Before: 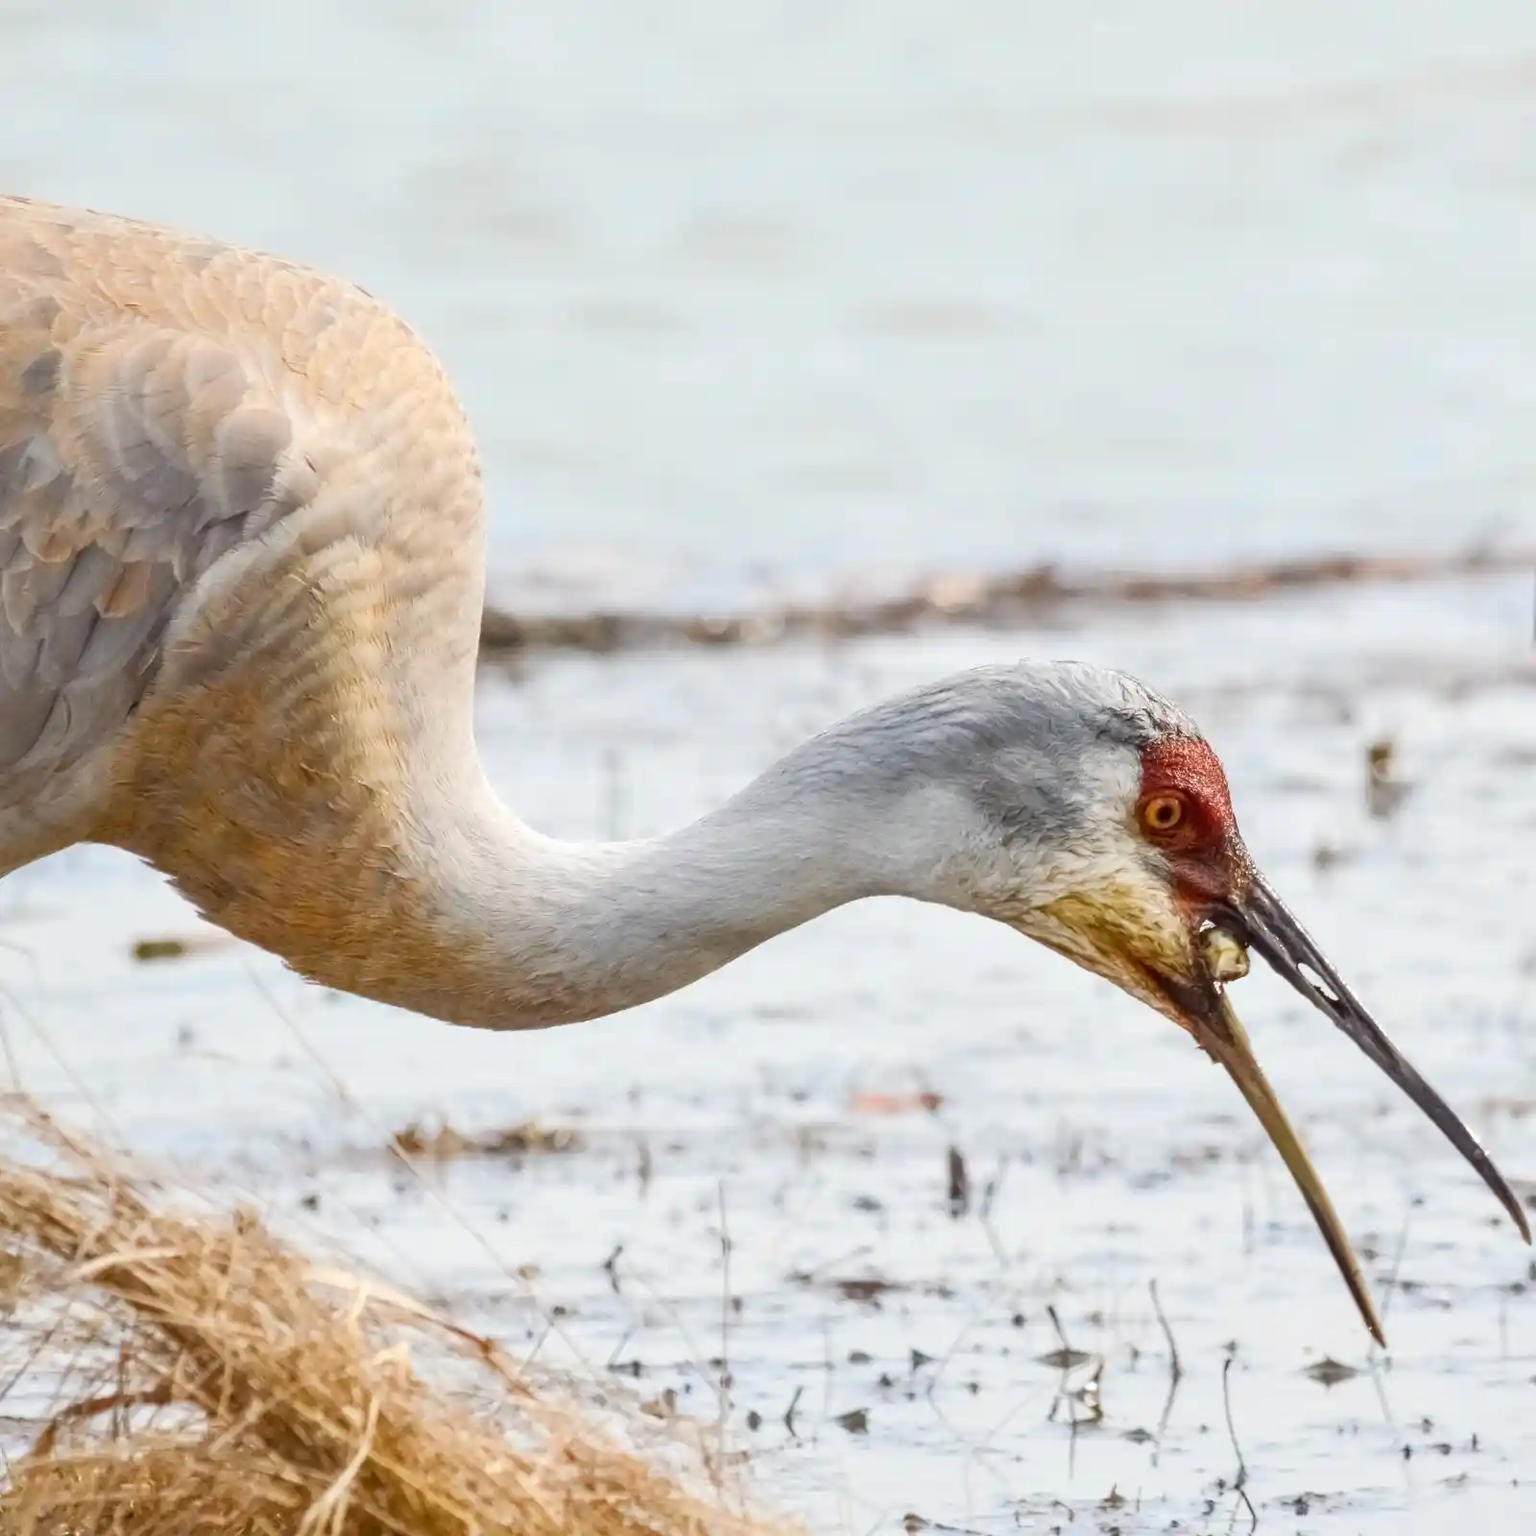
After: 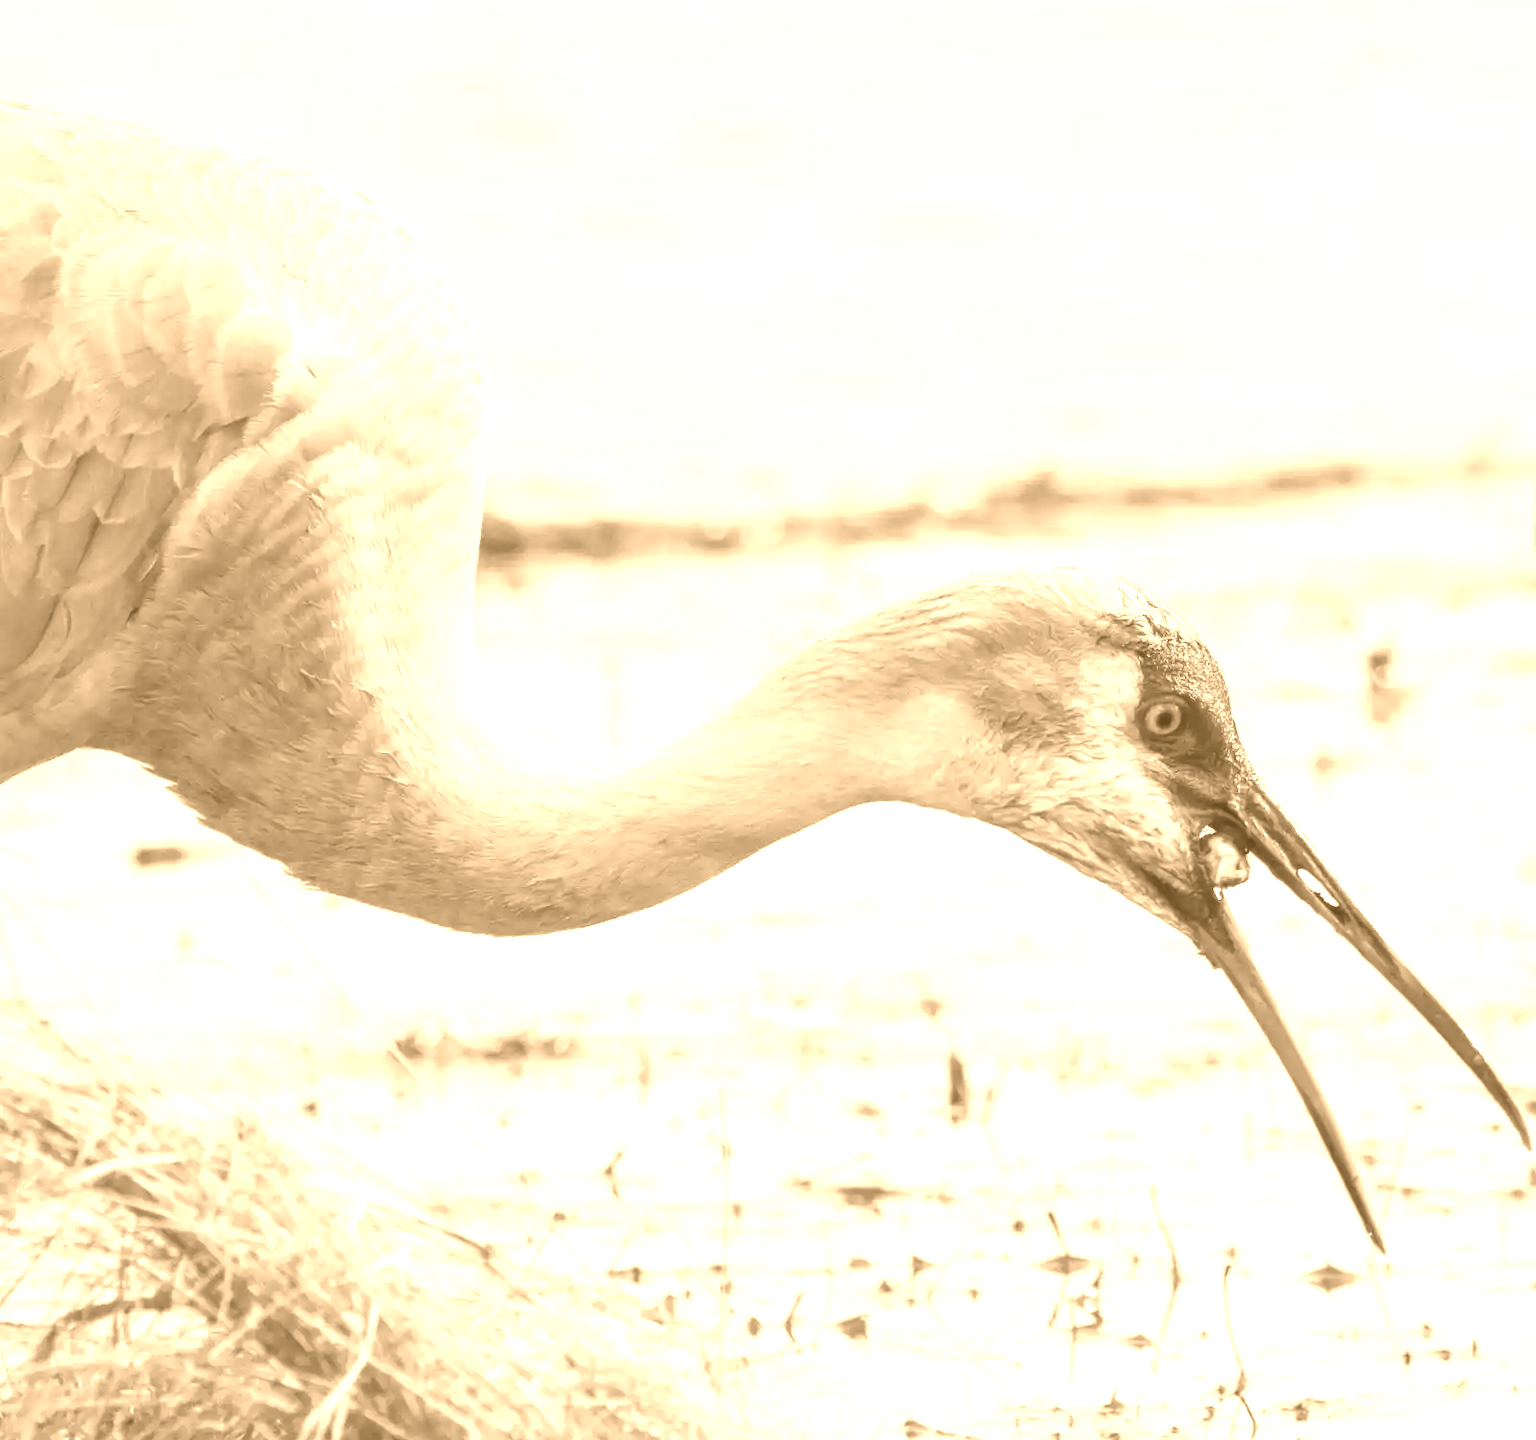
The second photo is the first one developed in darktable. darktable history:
colorize: hue 28.8°, source mix 100%
crop and rotate: top 6.25%
white balance: red 1.05, blue 1.072
